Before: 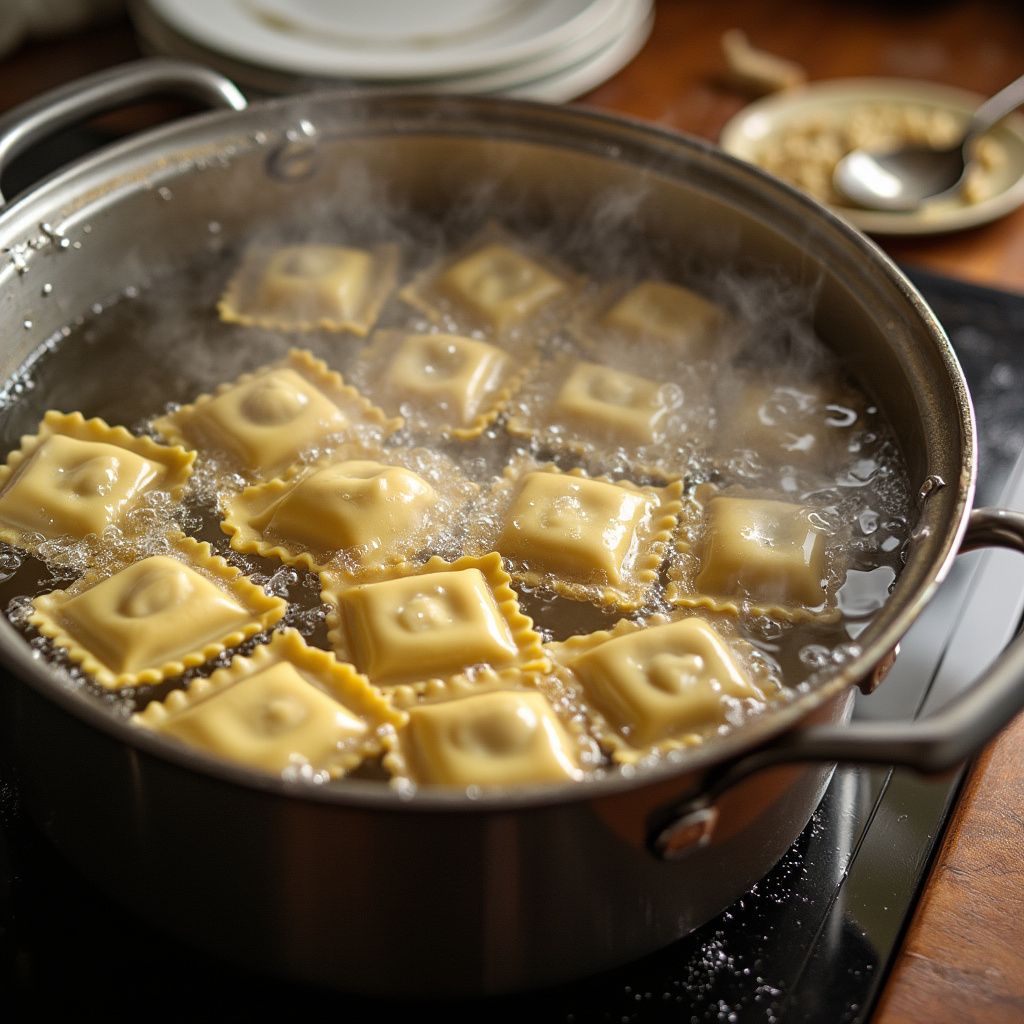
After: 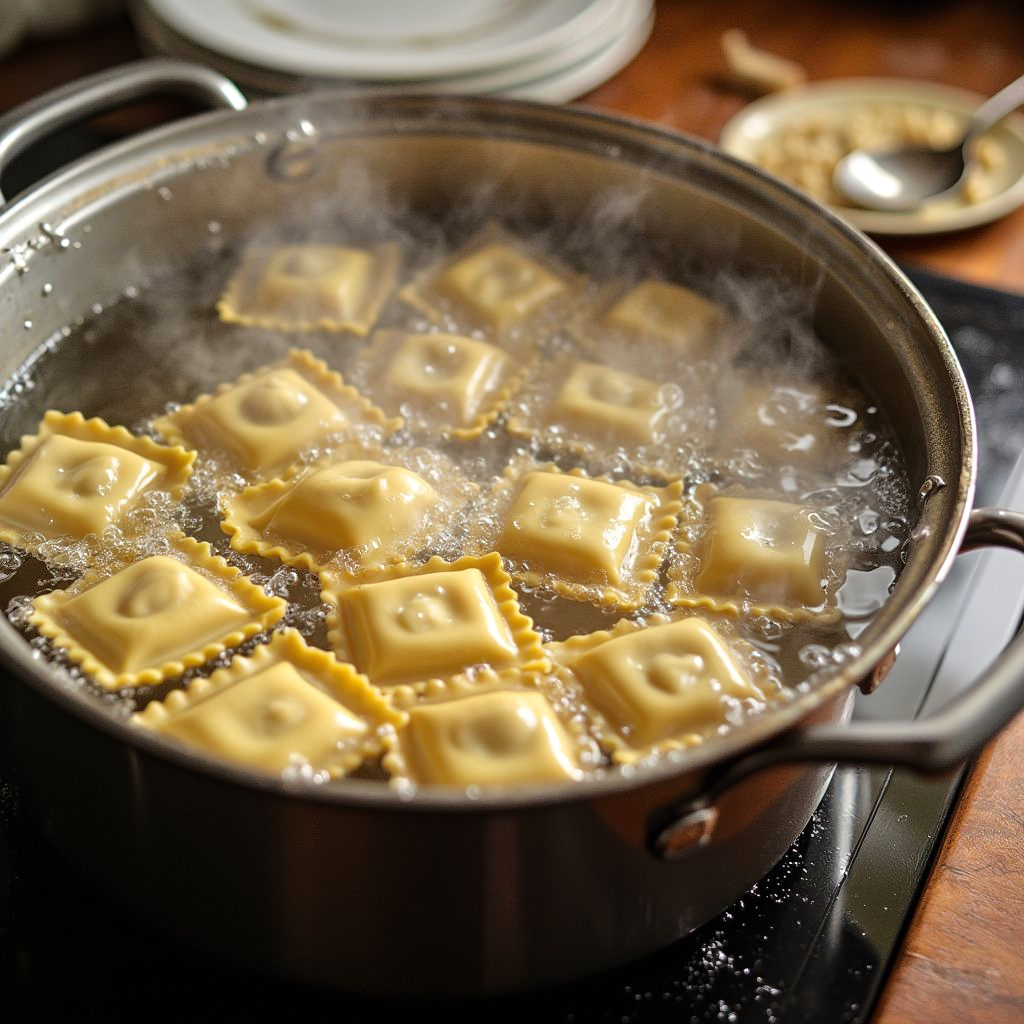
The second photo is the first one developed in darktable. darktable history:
tone equalizer: -8 EV 0.018 EV, -7 EV -0.009 EV, -6 EV 0.042 EV, -5 EV 0.026 EV, -4 EV 0.294 EV, -3 EV 0.626 EV, -2 EV 0.573 EV, -1 EV 0.181 EV, +0 EV 0.033 EV
